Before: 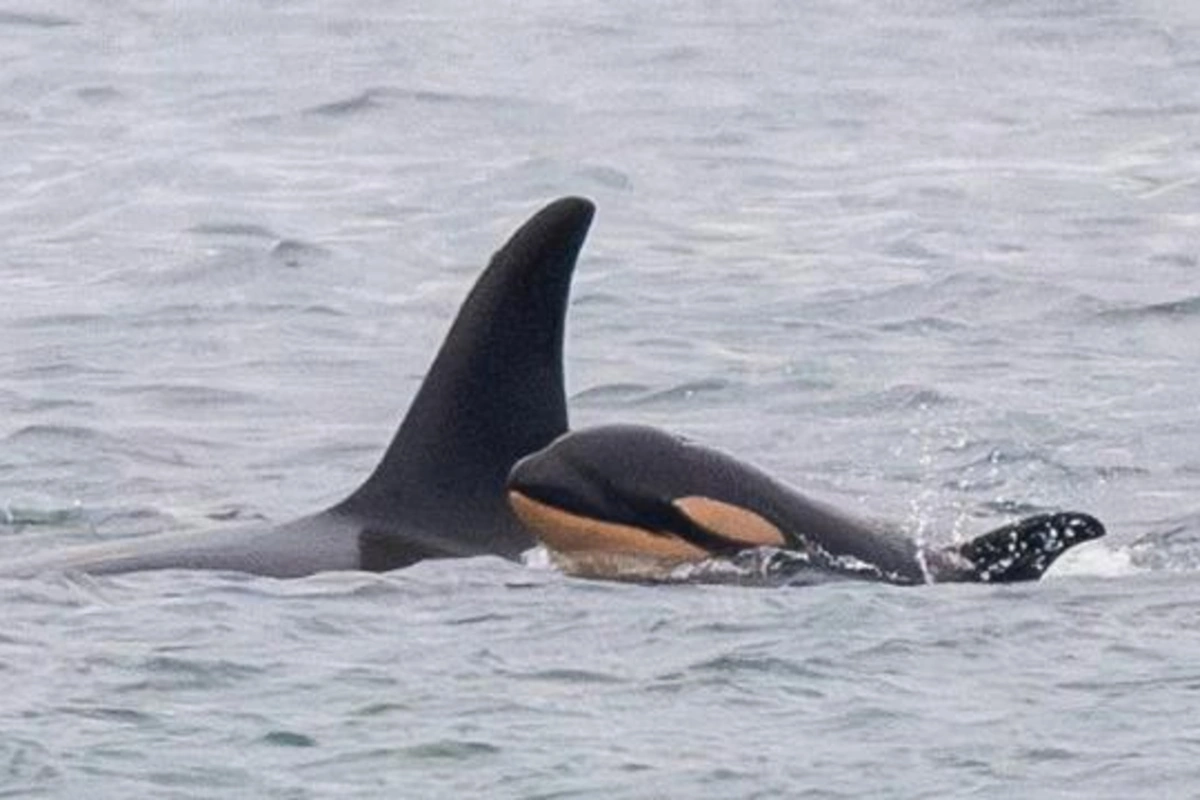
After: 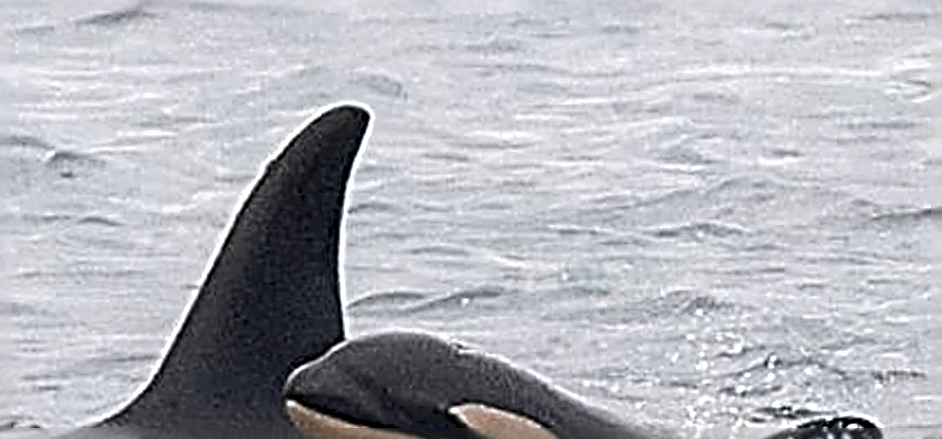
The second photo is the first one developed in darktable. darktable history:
crop: left 18.38%, top 11.092%, right 2.134%, bottom 33.217%
color zones: curves: ch0 [(0, 0.487) (0.241, 0.395) (0.434, 0.373) (0.658, 0.412) (0.838, 0.487)]; ch1 [(0, 0) (0.053, 0.053) (0.211, 0.202) (0.579, 0.259) (0.781, 0.241)]
rotate and perspective: rotation -0.45°, automatic cropping original format, crop left 0.008, crop right 0.992, crop top 0.012, crop bottom 0.988
color balance rgb: linear chroma grading › global chroma 15%, perceptual saturation grading › global saturation 30%
exposure: exposure 0.236 EV, compensate highlight preservation false
sharpen: radius 4.001, amount 2
